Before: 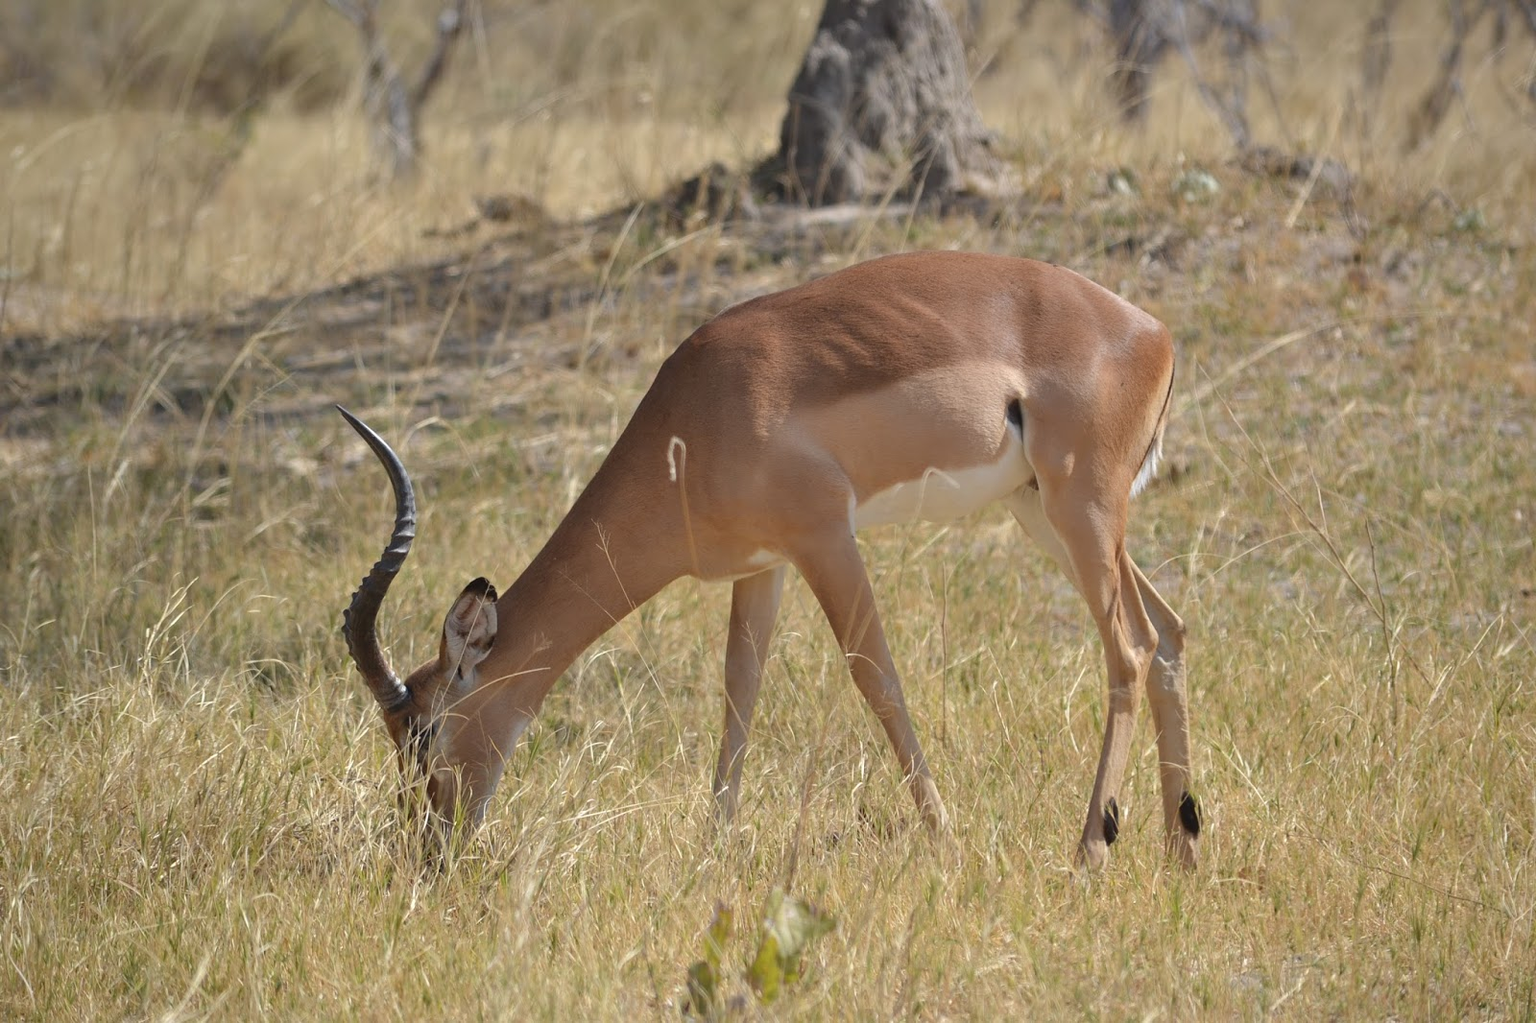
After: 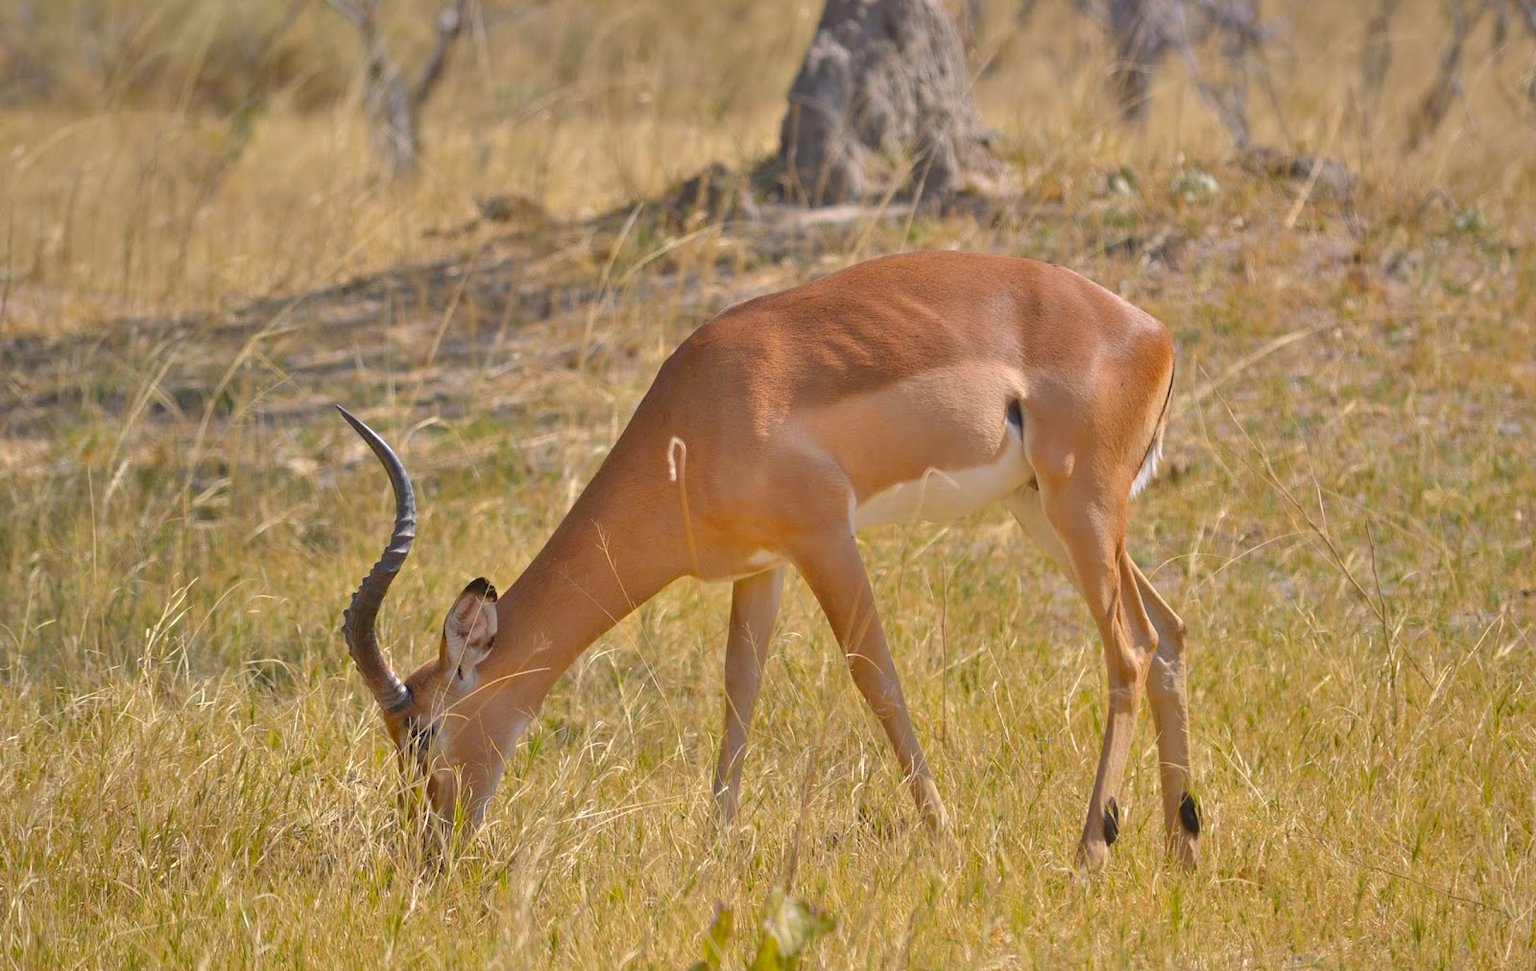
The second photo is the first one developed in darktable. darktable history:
exposure: black level correction 0.001, exposure -0.203 EV, compensate exposure bias true, compensate highlight preservation false
crop and rotate: top 0.007%, bottom 5.02%
tone equalizer: -7 EV 0.149 EV, -6 EV 0.617 EV, -5 EV 1.13 EV, -4 EV 1.35 EV, -3 EV 1.14 EV, -2 EV 0.6 EV, -1 EV 0.164 EV
color balance rgb: highlights gain › chroma 0.99%, highlights gain › hue 24.78°, perceptual saturation grading › global saturation 39.376%
